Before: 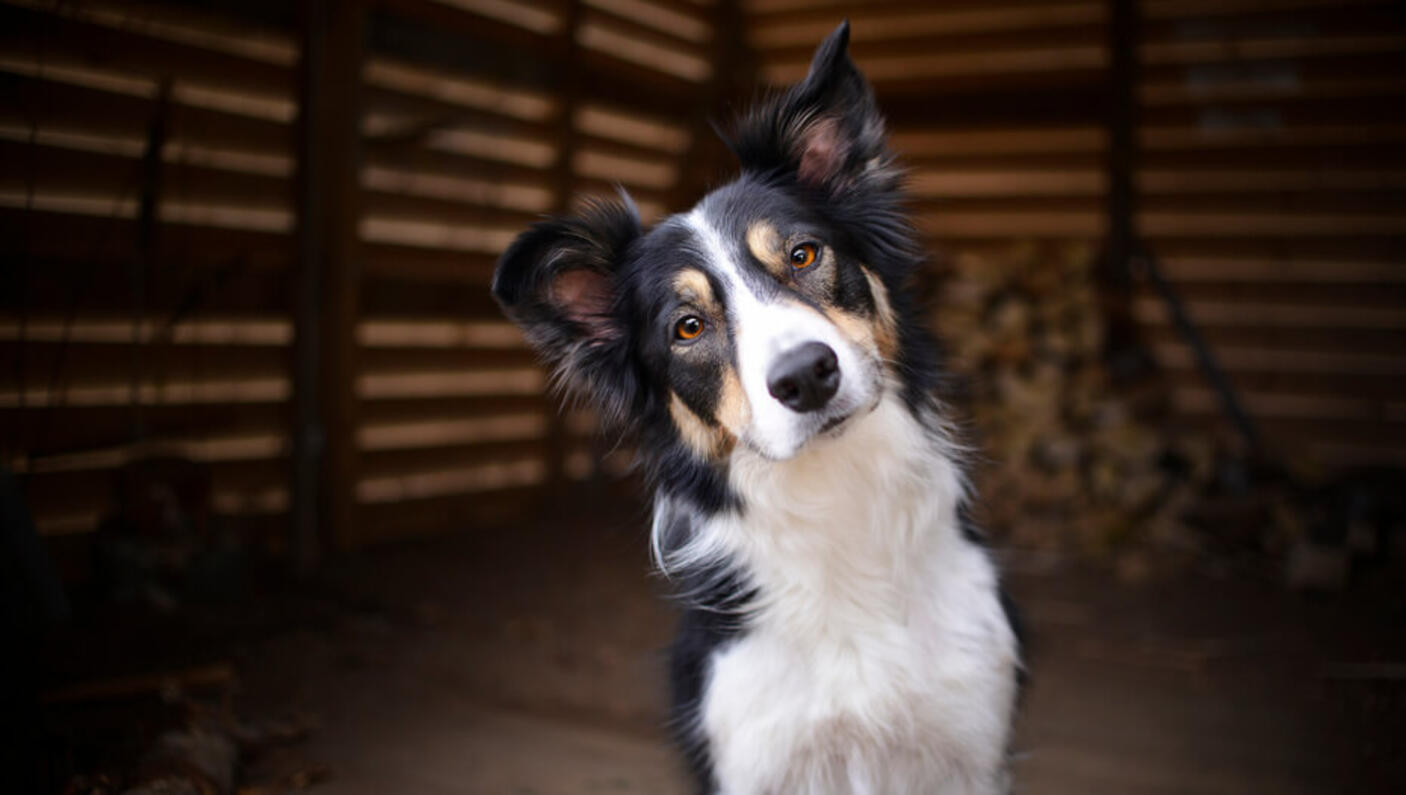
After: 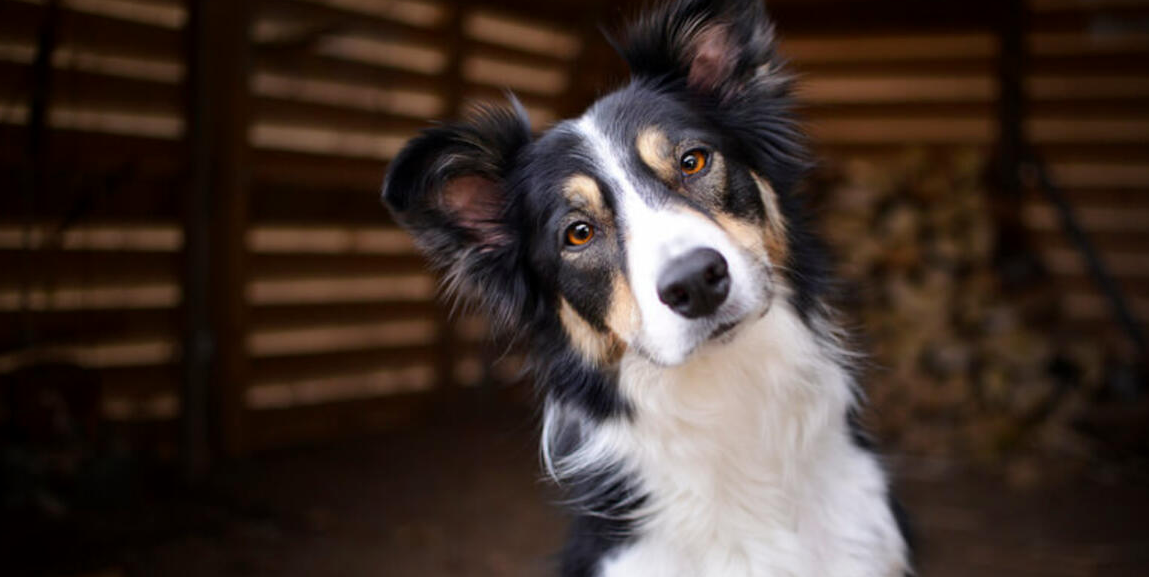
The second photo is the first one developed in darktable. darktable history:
exposure: black level correction 0.001, compensate exposure bias true, compensate highlight preservation false
crop: left 7.861%, top 11.943%, right 10.367%, bottom 15.474%
